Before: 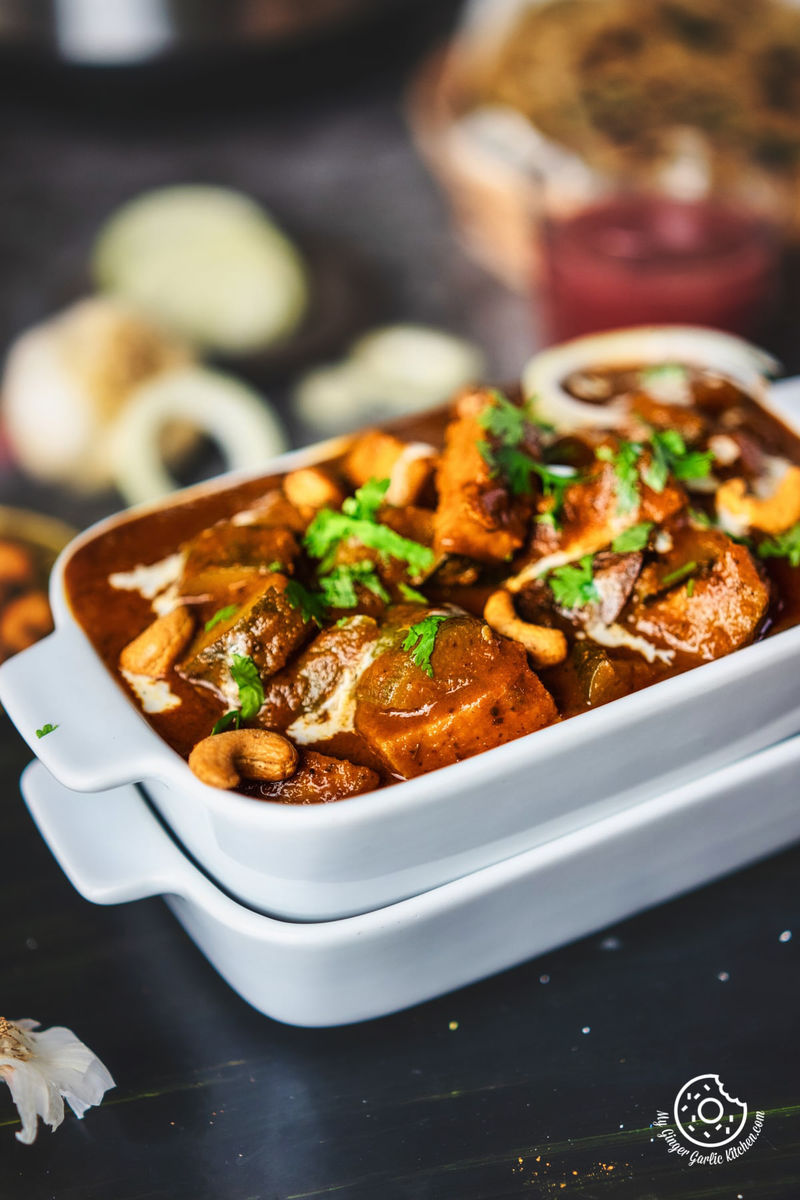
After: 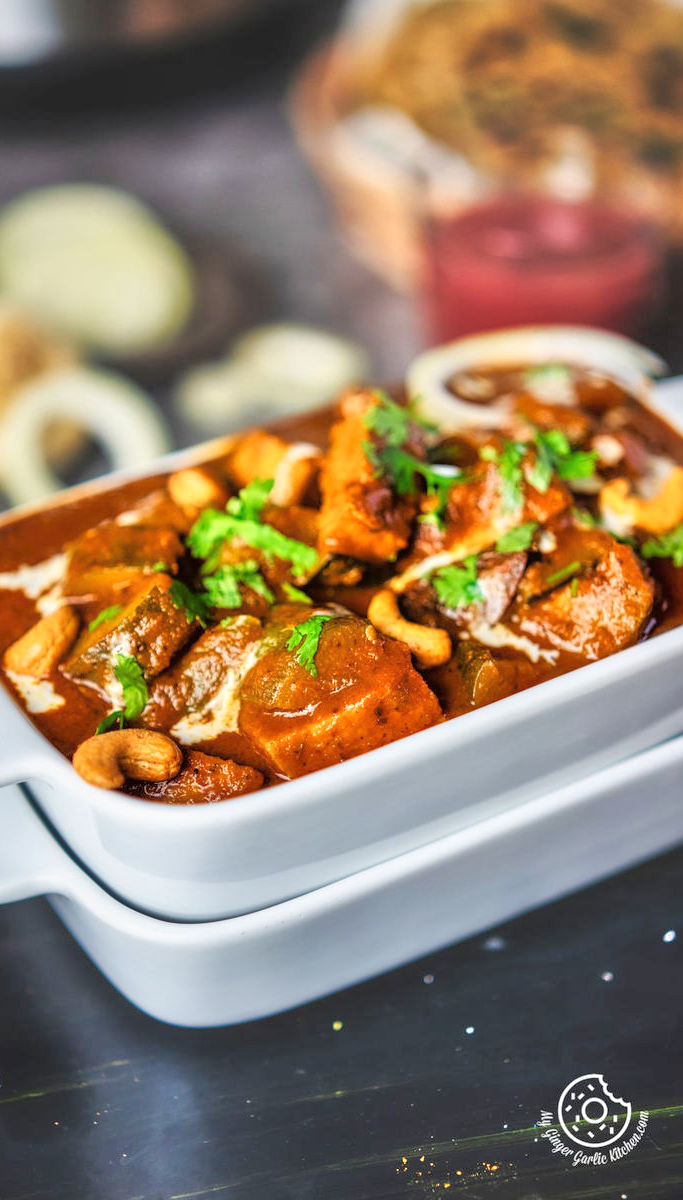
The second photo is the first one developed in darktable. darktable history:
tone equalizer: -7 EV 0.15 EV, -6 EV 0.6 EV, -5 EV 1.15 EV, -4 EV 1.33 EV, -3 EV 1.15 EV, -2 EV 0.6 EV, -1 EV 0.15 EV, mask exposure compensation -0.5 EV
crop and rotate: left 14.584%
